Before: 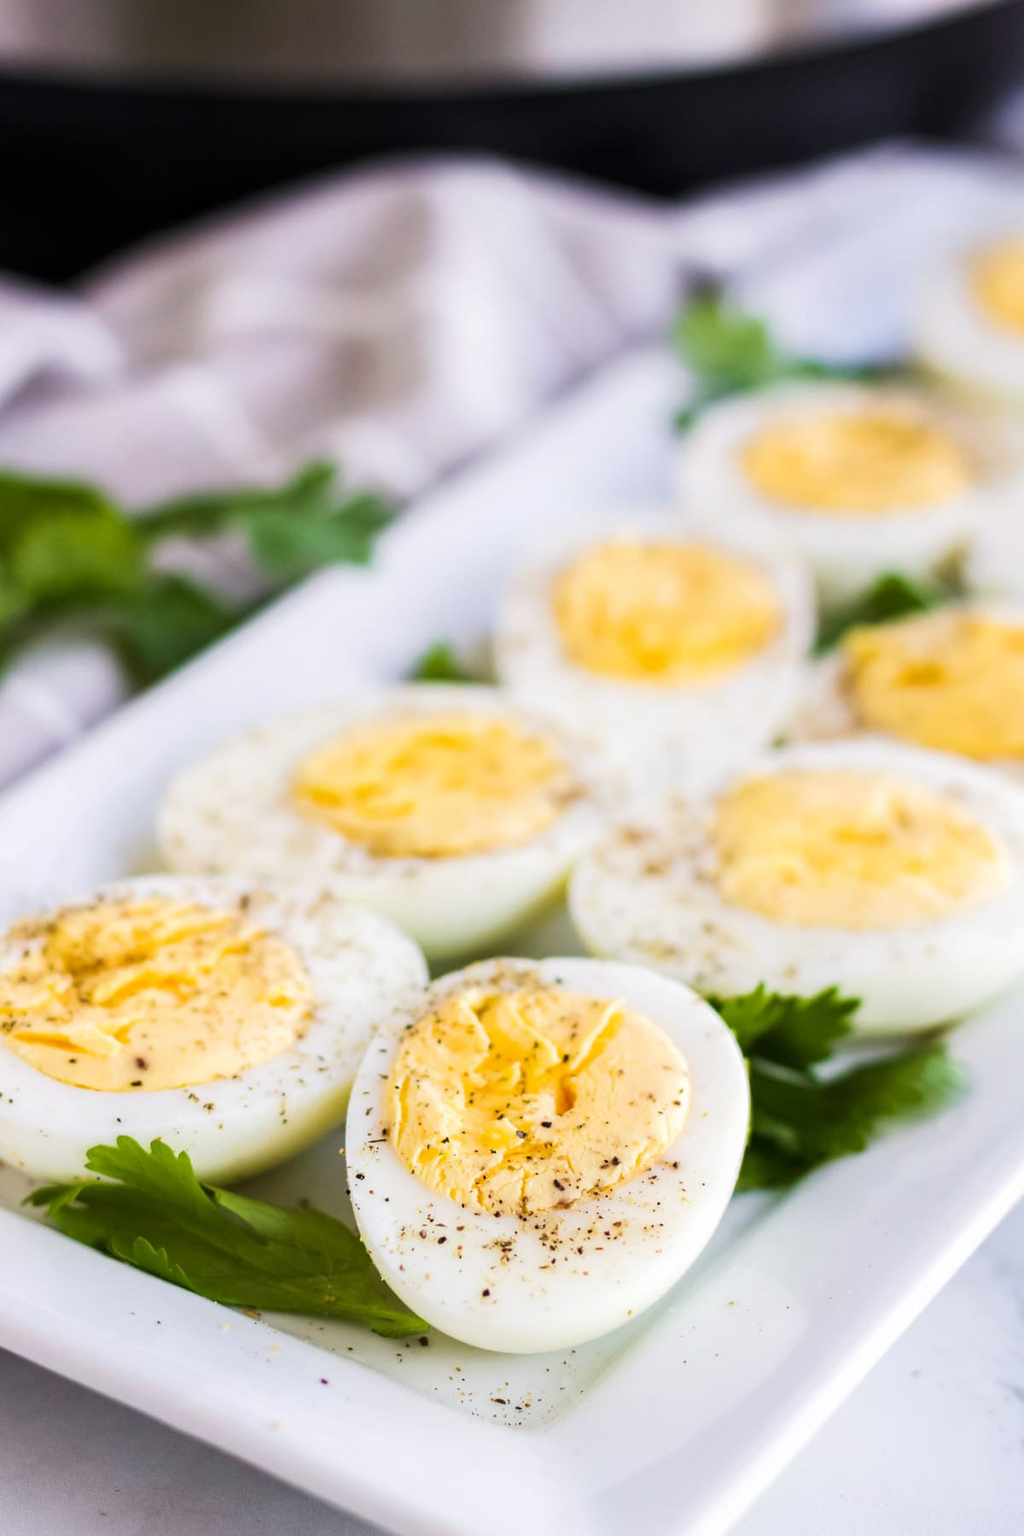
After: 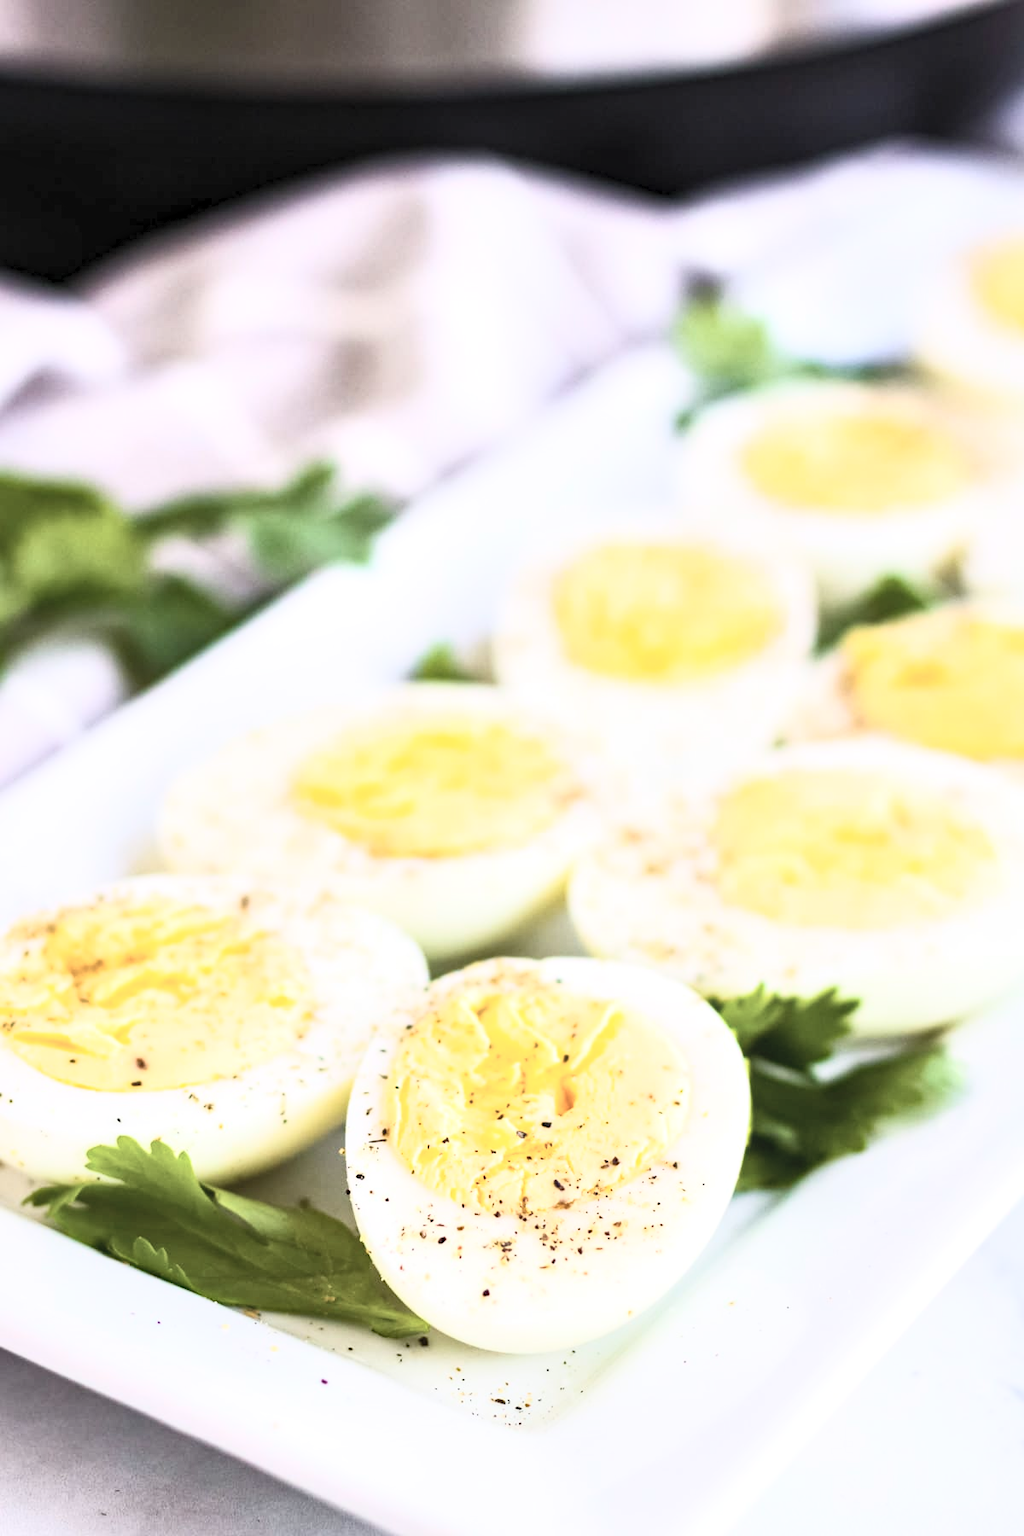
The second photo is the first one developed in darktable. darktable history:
rotate and perspective: automatic cropping off
haze removal: compatibility mode true, adaptive false
contrast brightness saturation: contrast 0.43, brightness 0.56, saturation -0.19
local contrast: mode bilateral grid, contrast 20, coarseness 50, detail 132%, midtone range 0.2
